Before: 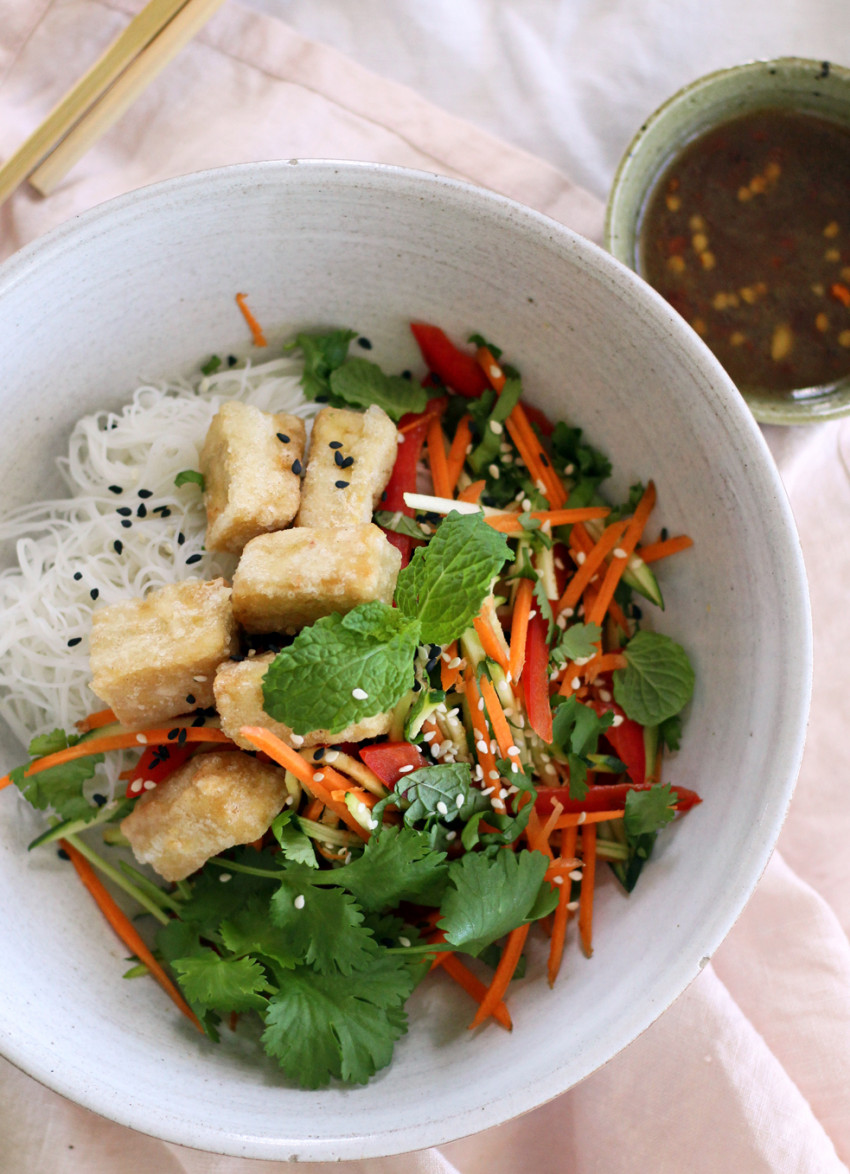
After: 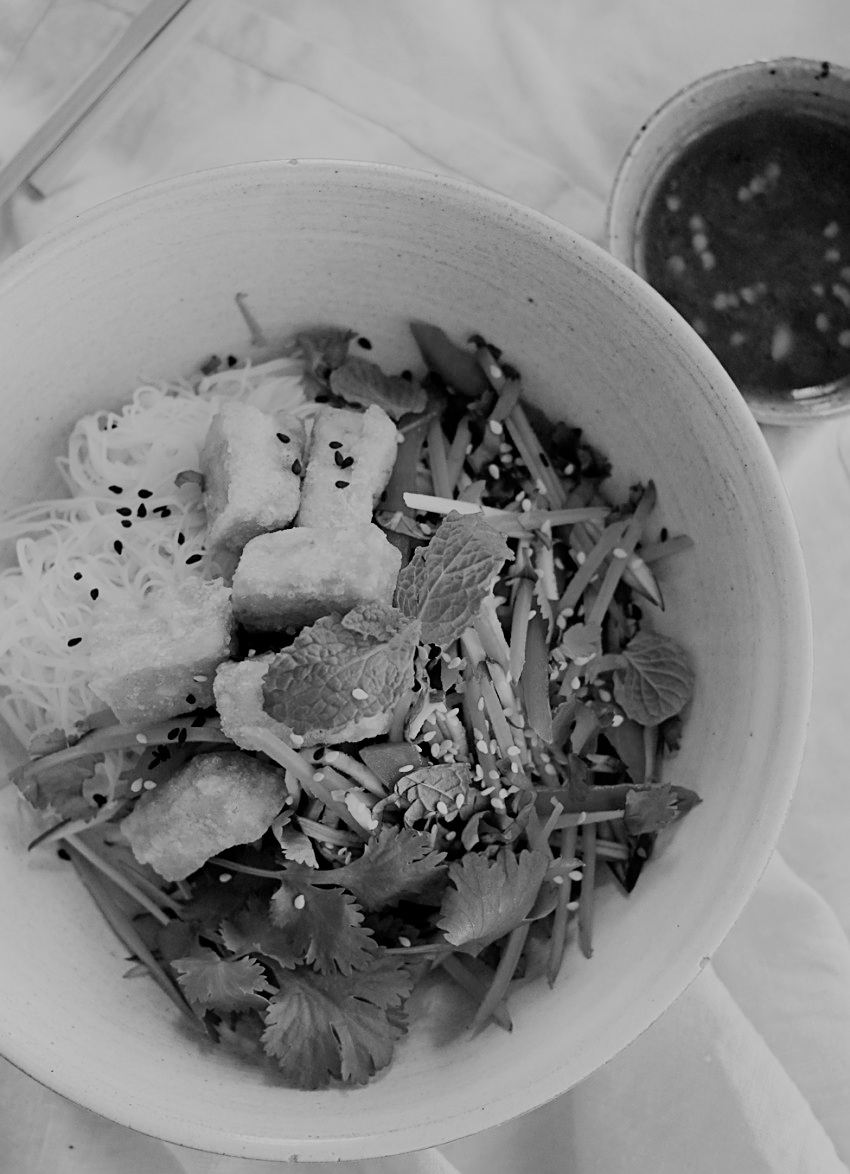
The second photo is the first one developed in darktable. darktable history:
filmic rgb: black relative exposure -6.98 EV, white relative exposure 5.63 EV, hardness 2.86
monochrome: a 14.95, b -89.96
sharpen: on, module defaults
